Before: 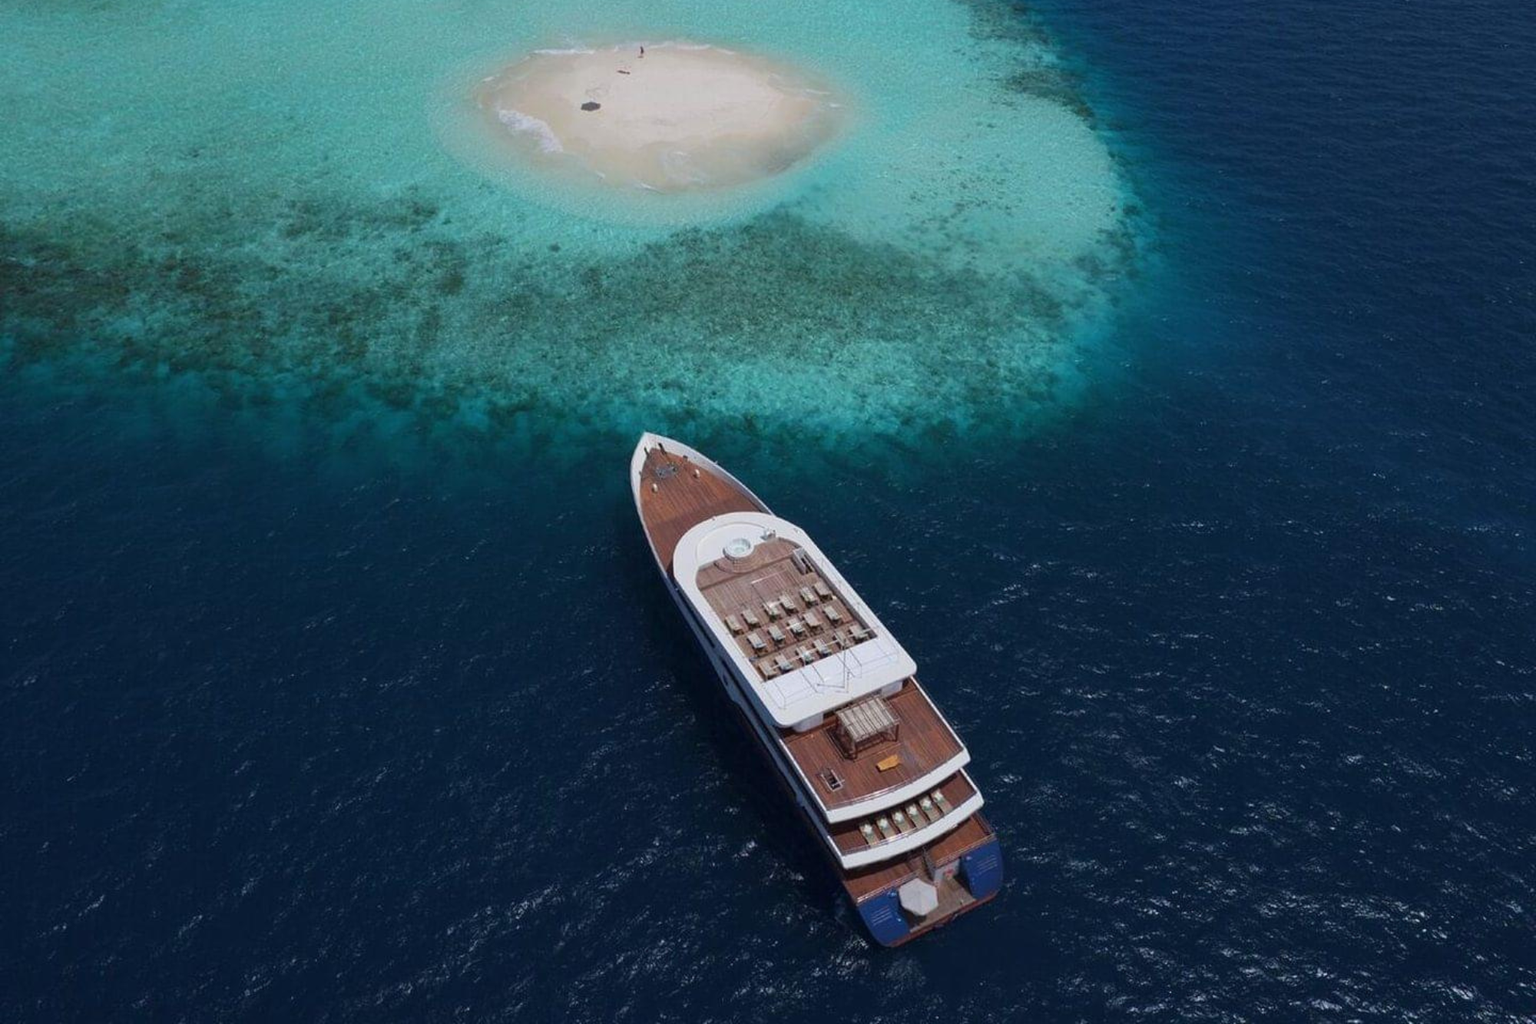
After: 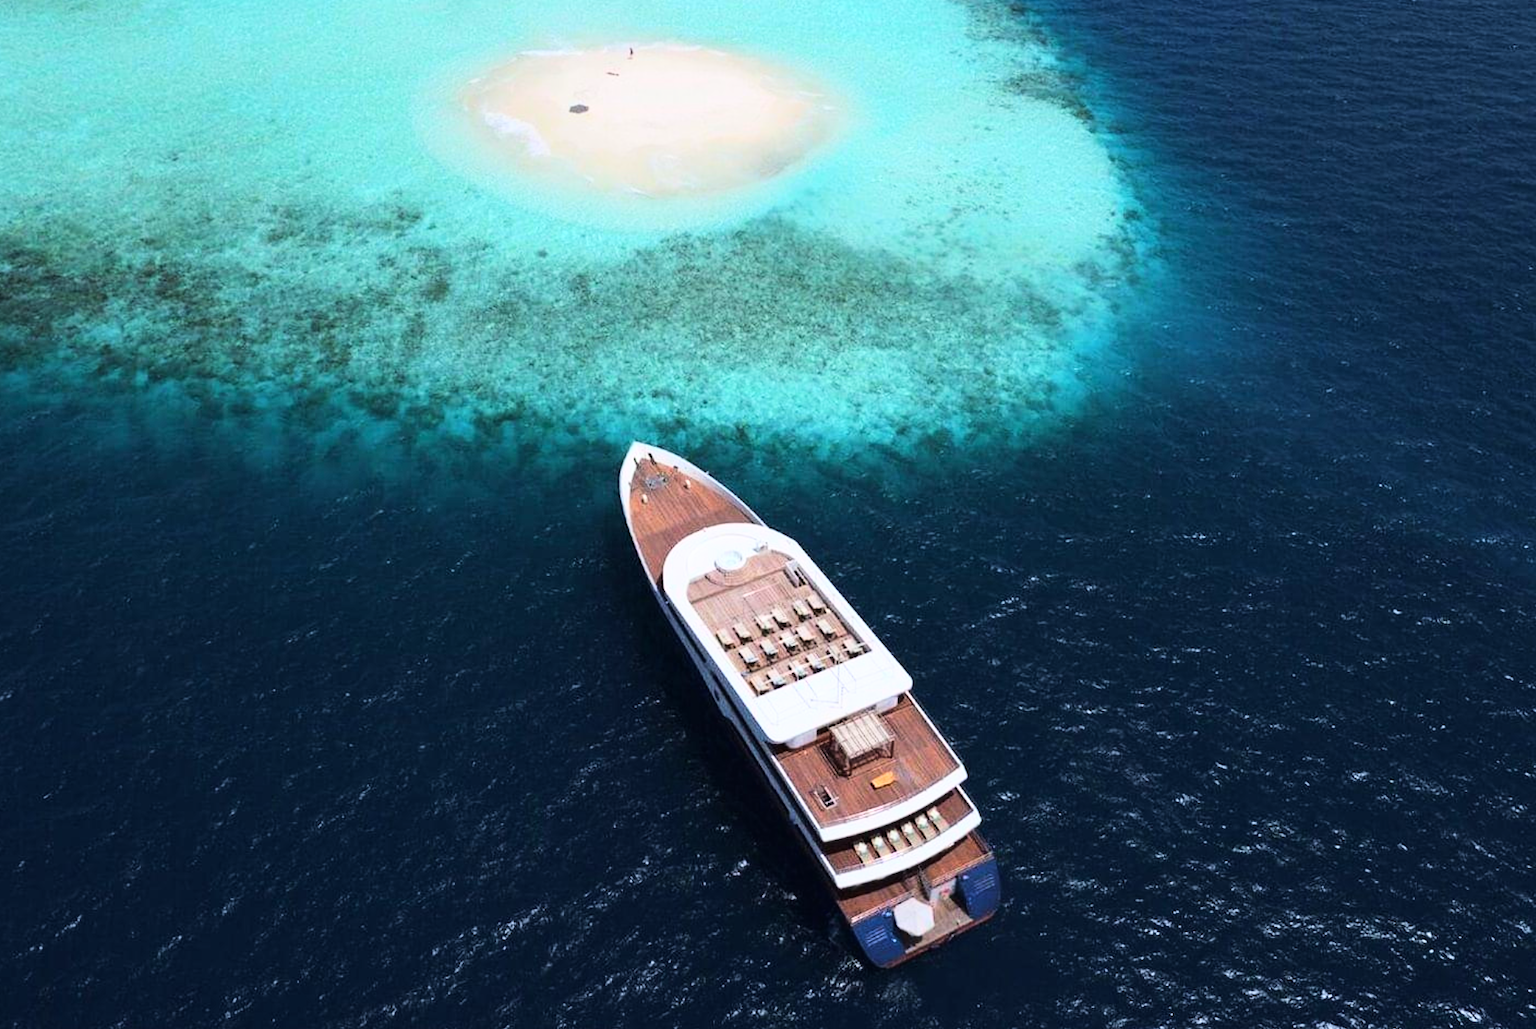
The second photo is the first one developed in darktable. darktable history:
crop and rotate: left 1.612%, right 0.554%, bottom 1.607%
base curve: curves: ch0 [(0, 0.003) (0.001, 0.002) (0.006, 0.004) (0.02, 0.022) (0.048, 0.086) (0.094, 0.234) (0.162, 0.431) (0.258, 0.629) (0.385, 0.8) (0.548, 0.918) (0.751, 0.988) (1, 1)]
